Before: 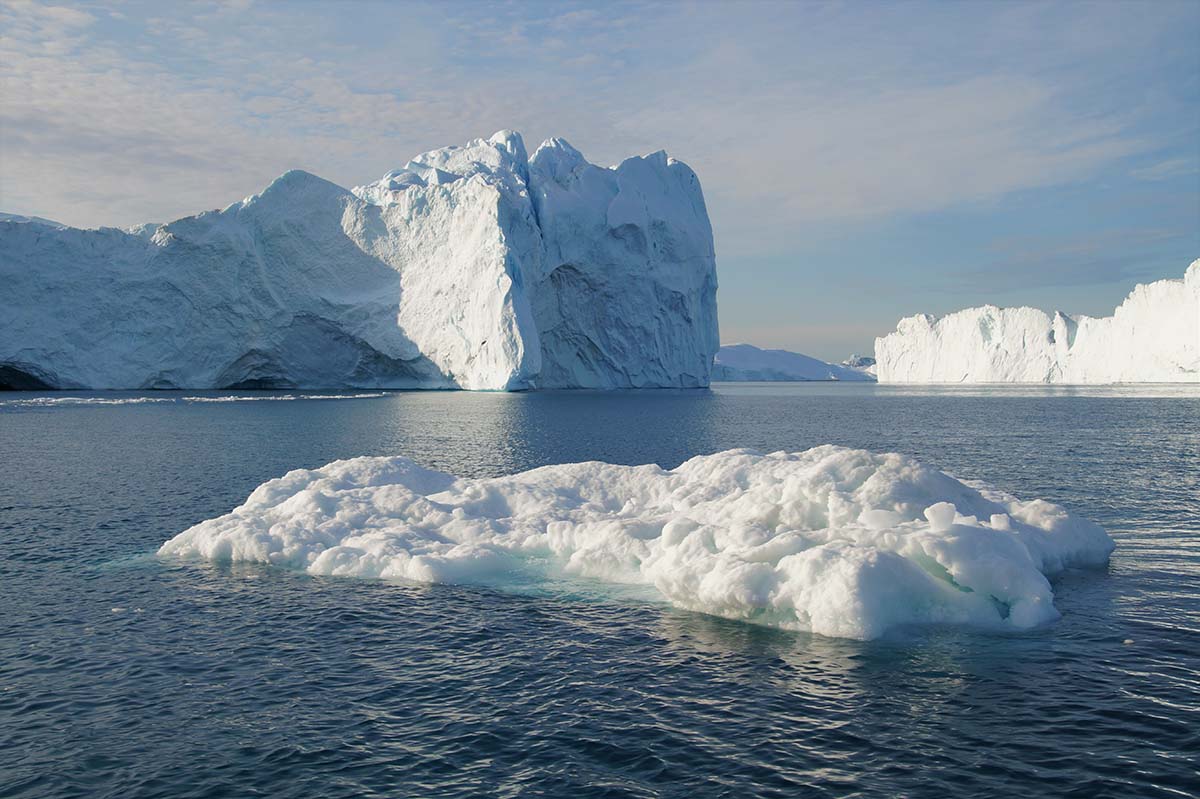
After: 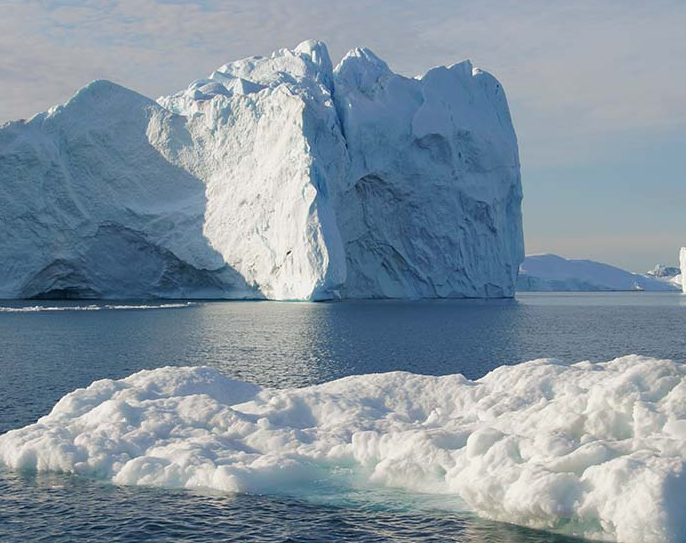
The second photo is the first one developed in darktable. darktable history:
crop: left 16.258%, top 11.341%, right 26.207%, bottom 20.557%
